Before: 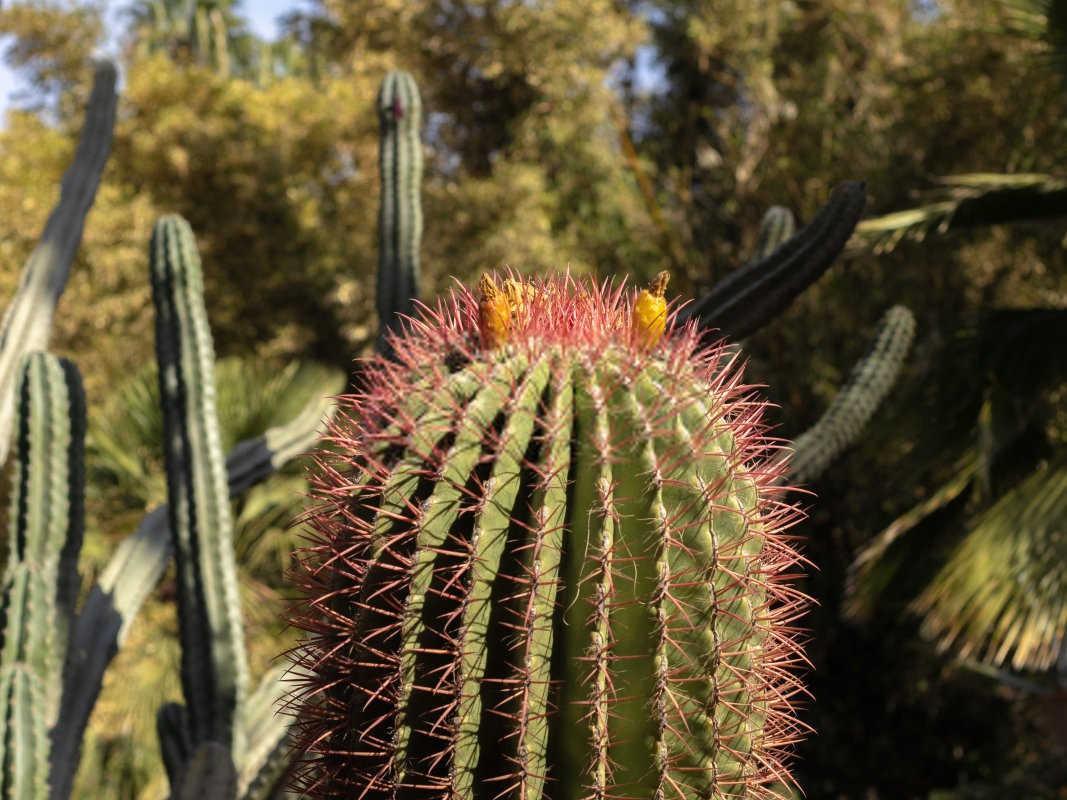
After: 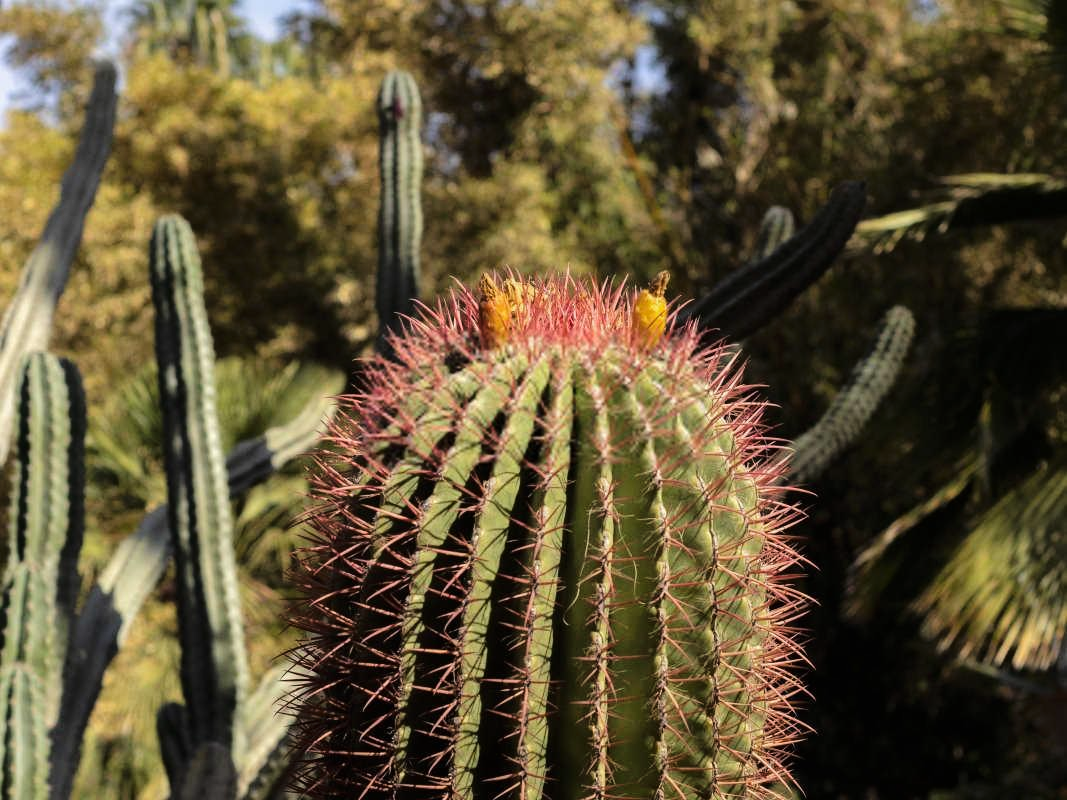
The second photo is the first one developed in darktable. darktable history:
tone curve: curves: ch0 [(0, 0) (0.003, 0.005) (0.011, 0.006) (0.025, 0.013) (0.044, 0.027) (0.069, 0.042) (0.1, 0.06) (0.136, 0.085) (0.177, 0.118) (0.224, 0.171) (0.277, 0.239) (0.335, 0.314) (0.399, 0.394) (0.468, 0.473) (0.543, 0.552) (0.623, 0.64) (0.709, 0.718) (0.801, 0.801) (0.898, 0.882) (1, 1)], color space Lab, linked channels, preserve colors none
